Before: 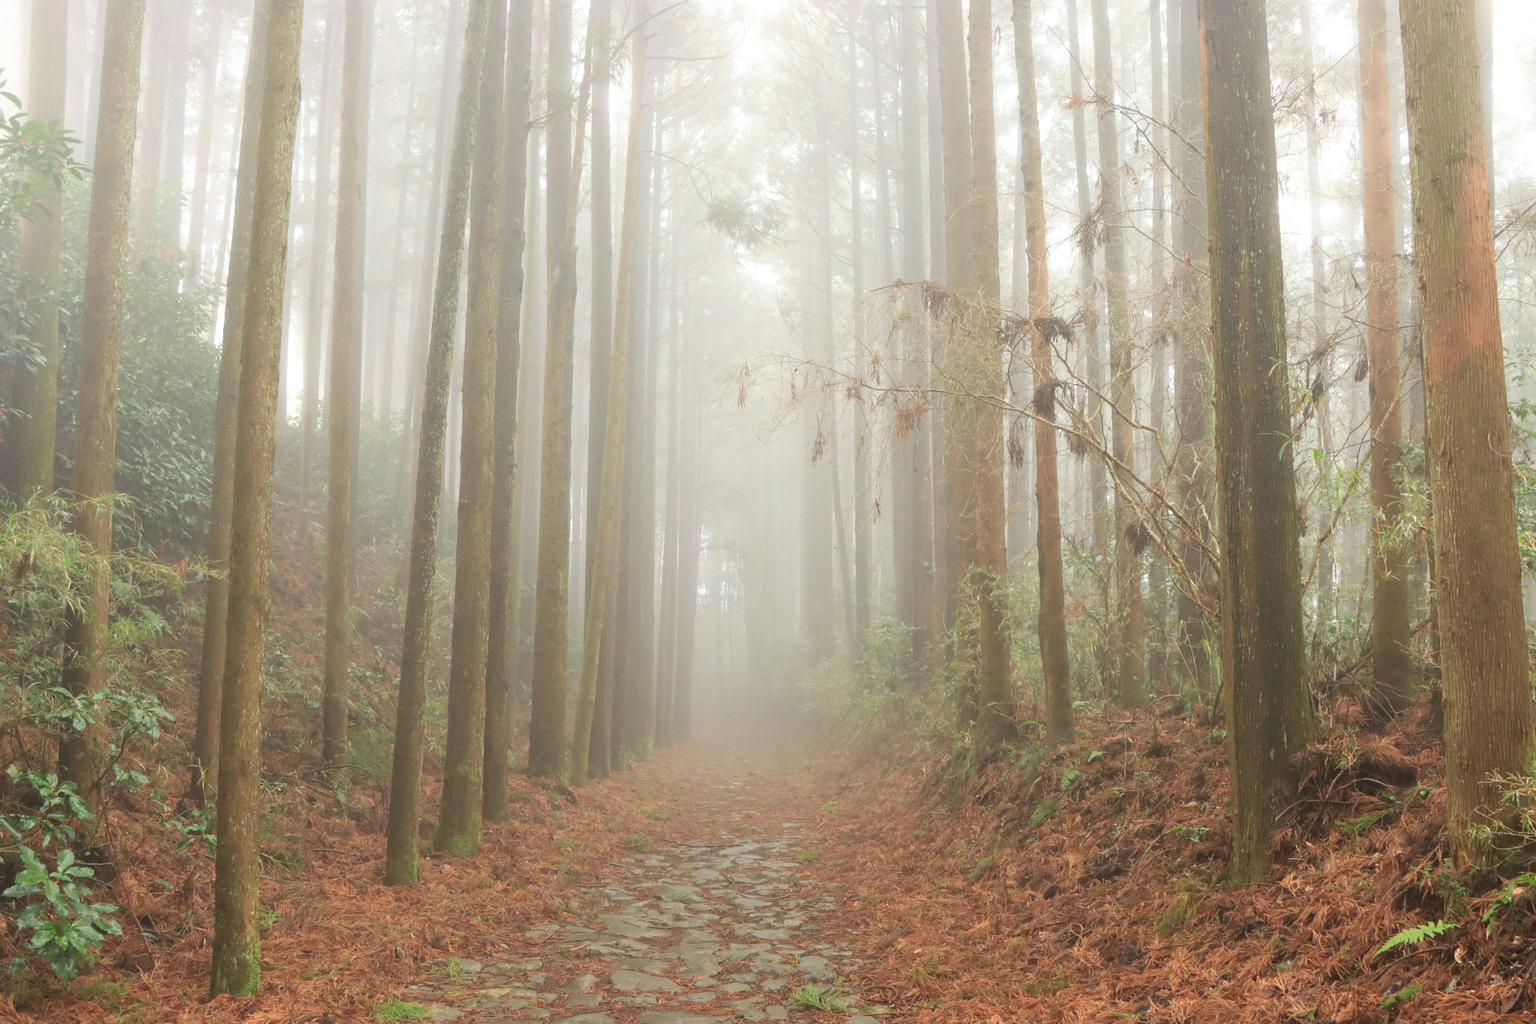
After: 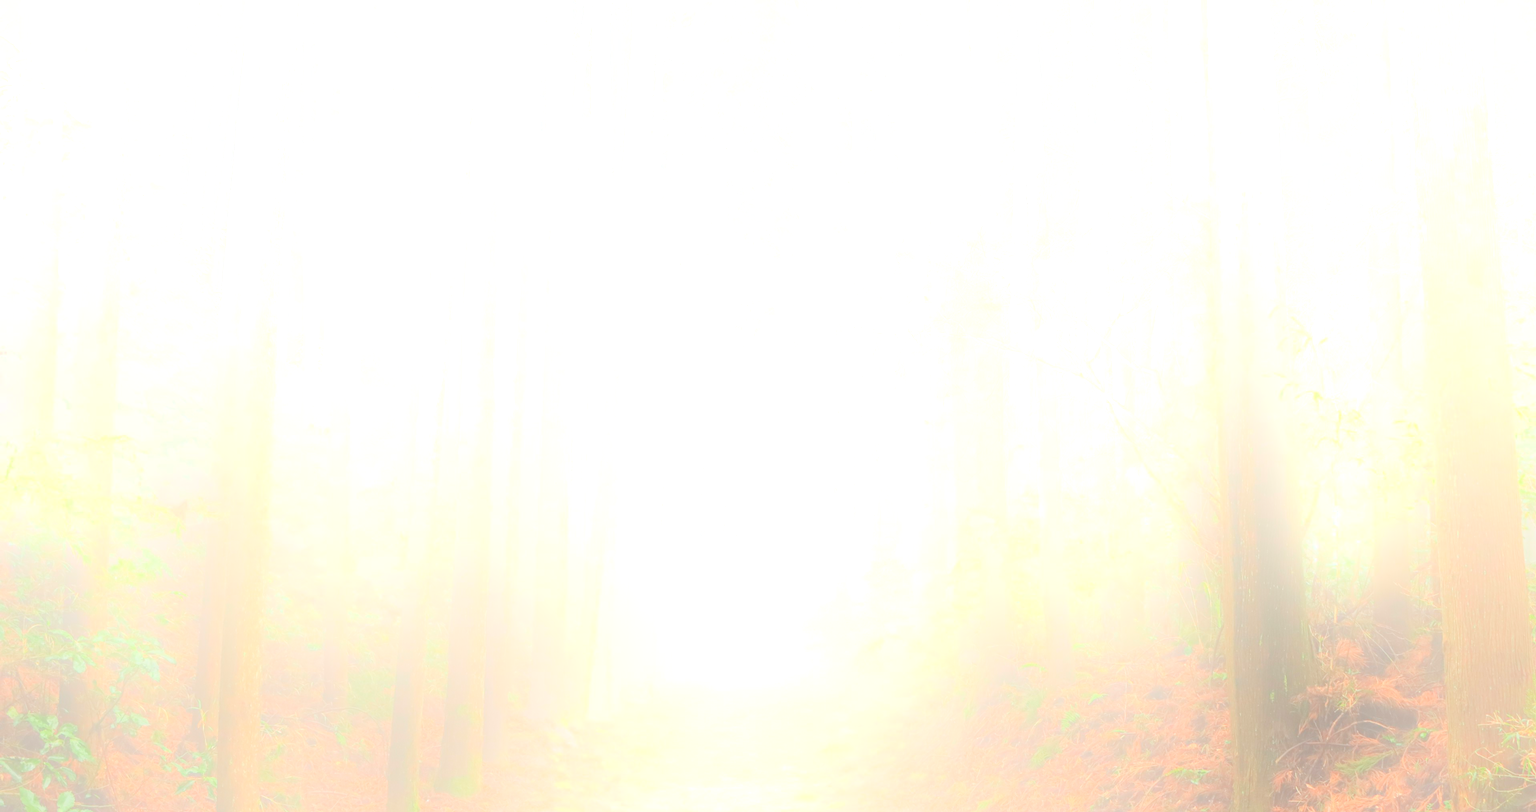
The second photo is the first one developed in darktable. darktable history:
bloom: size 25%, threshold 5%, strength 90%
crop and rotate: top 5.667%, bottom 14.937%
